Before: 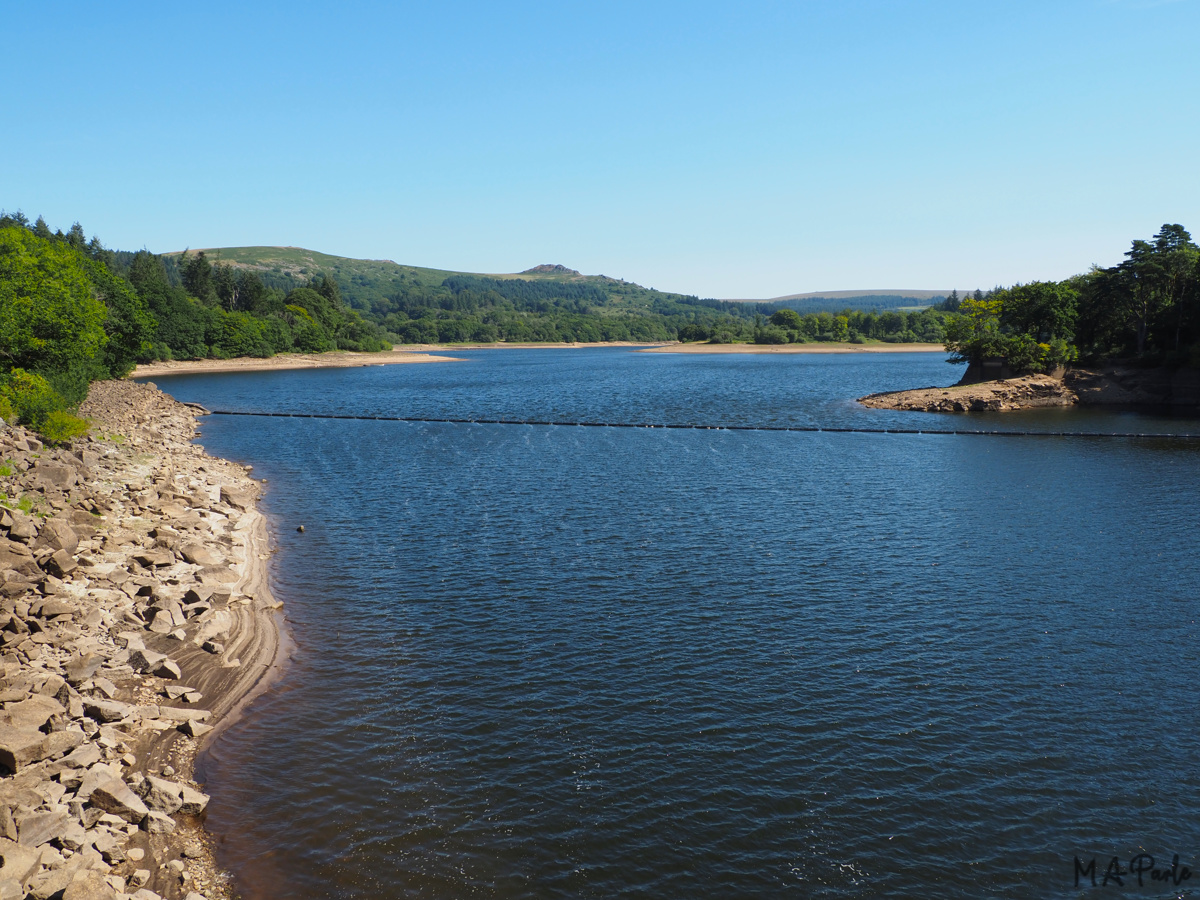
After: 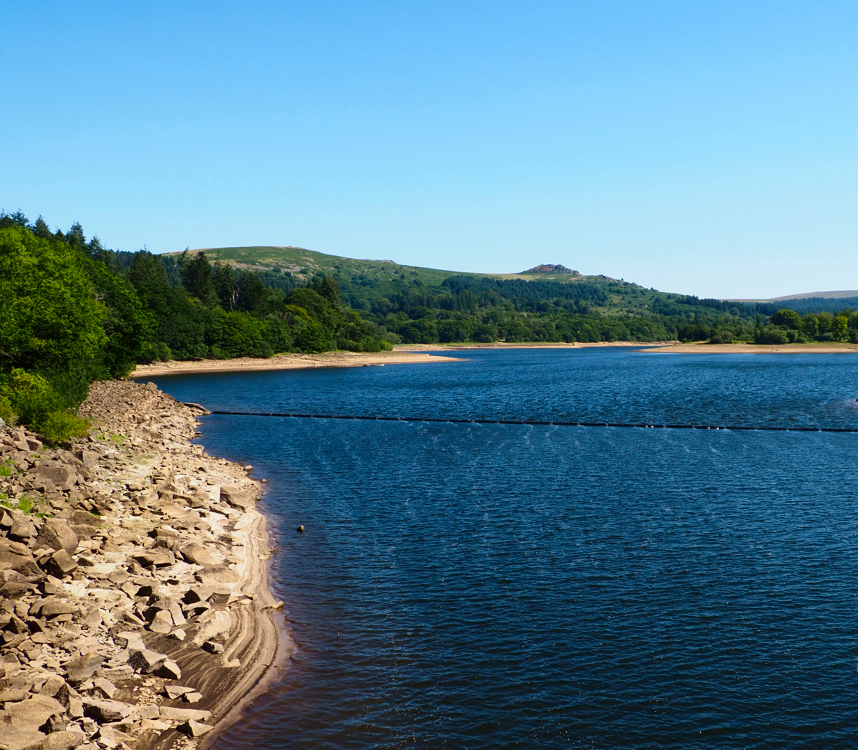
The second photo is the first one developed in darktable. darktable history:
contrast brightness saturation: contrast 0.199, brightness -0.106, saturation 0.1
crop: right 28.434%, bottom 16.645%
velvia: on, module defaults
